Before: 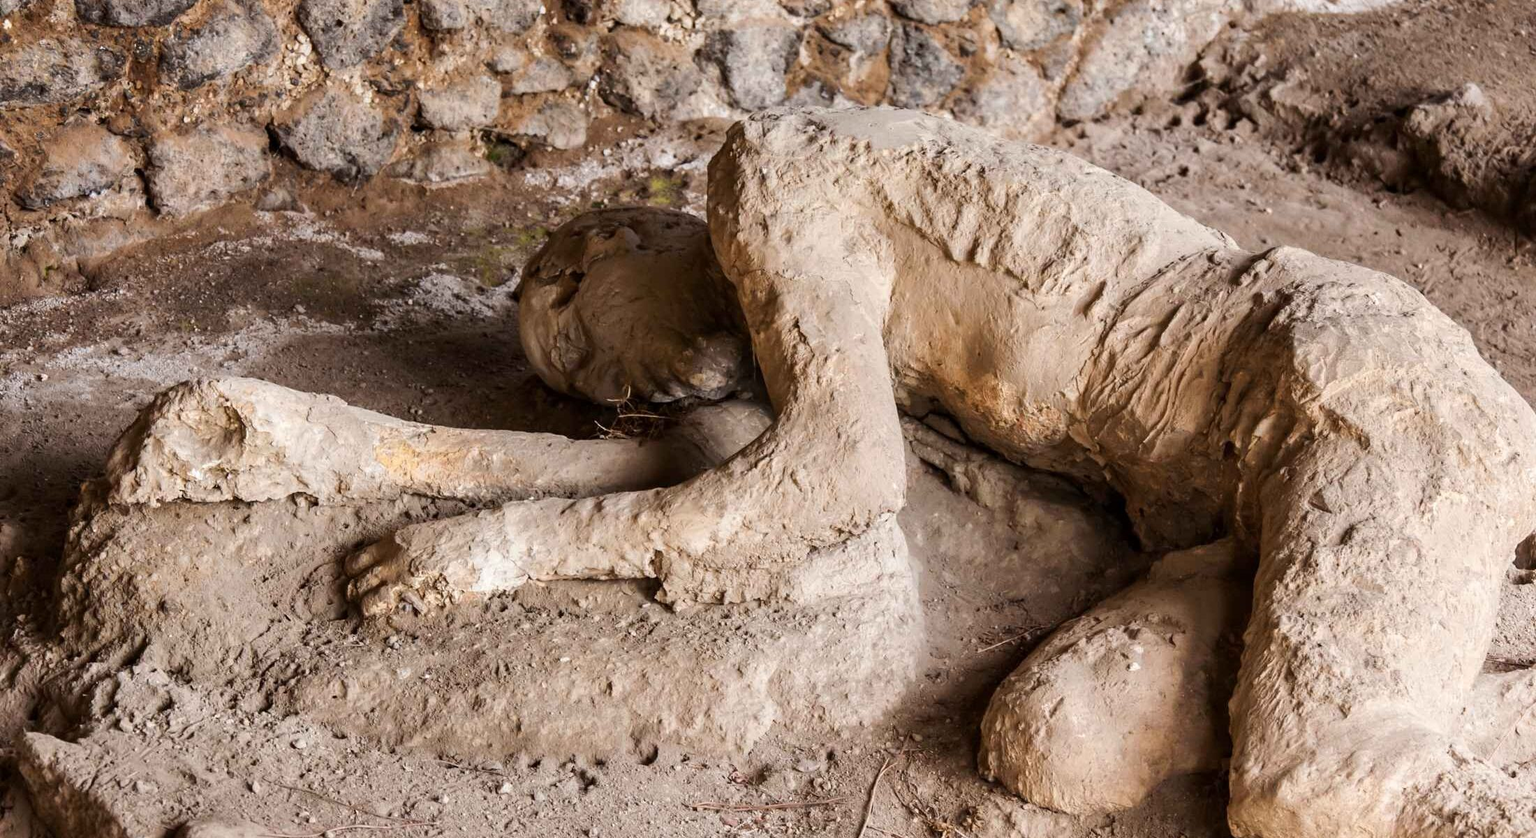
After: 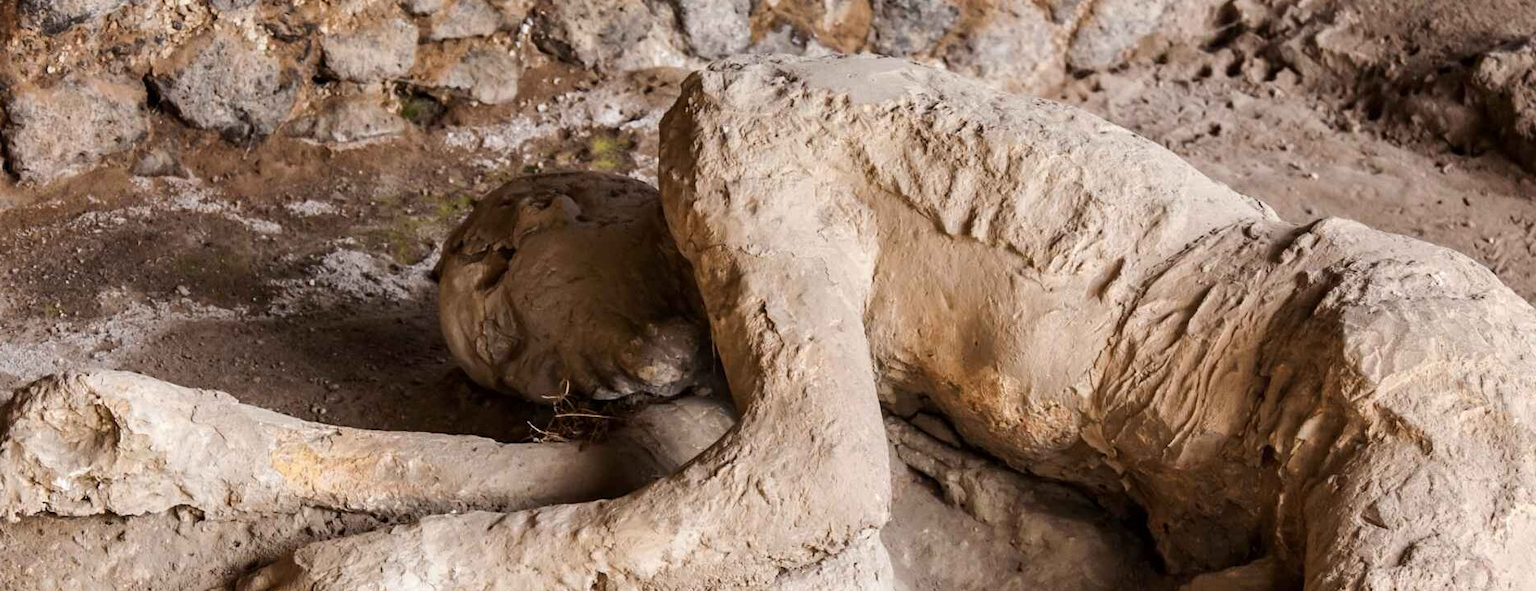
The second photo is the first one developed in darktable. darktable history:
crop and rotate: left 9.345%, top 7.22%, right 4.982%, bottom 32.331%
color balance: contrast -0.5%
